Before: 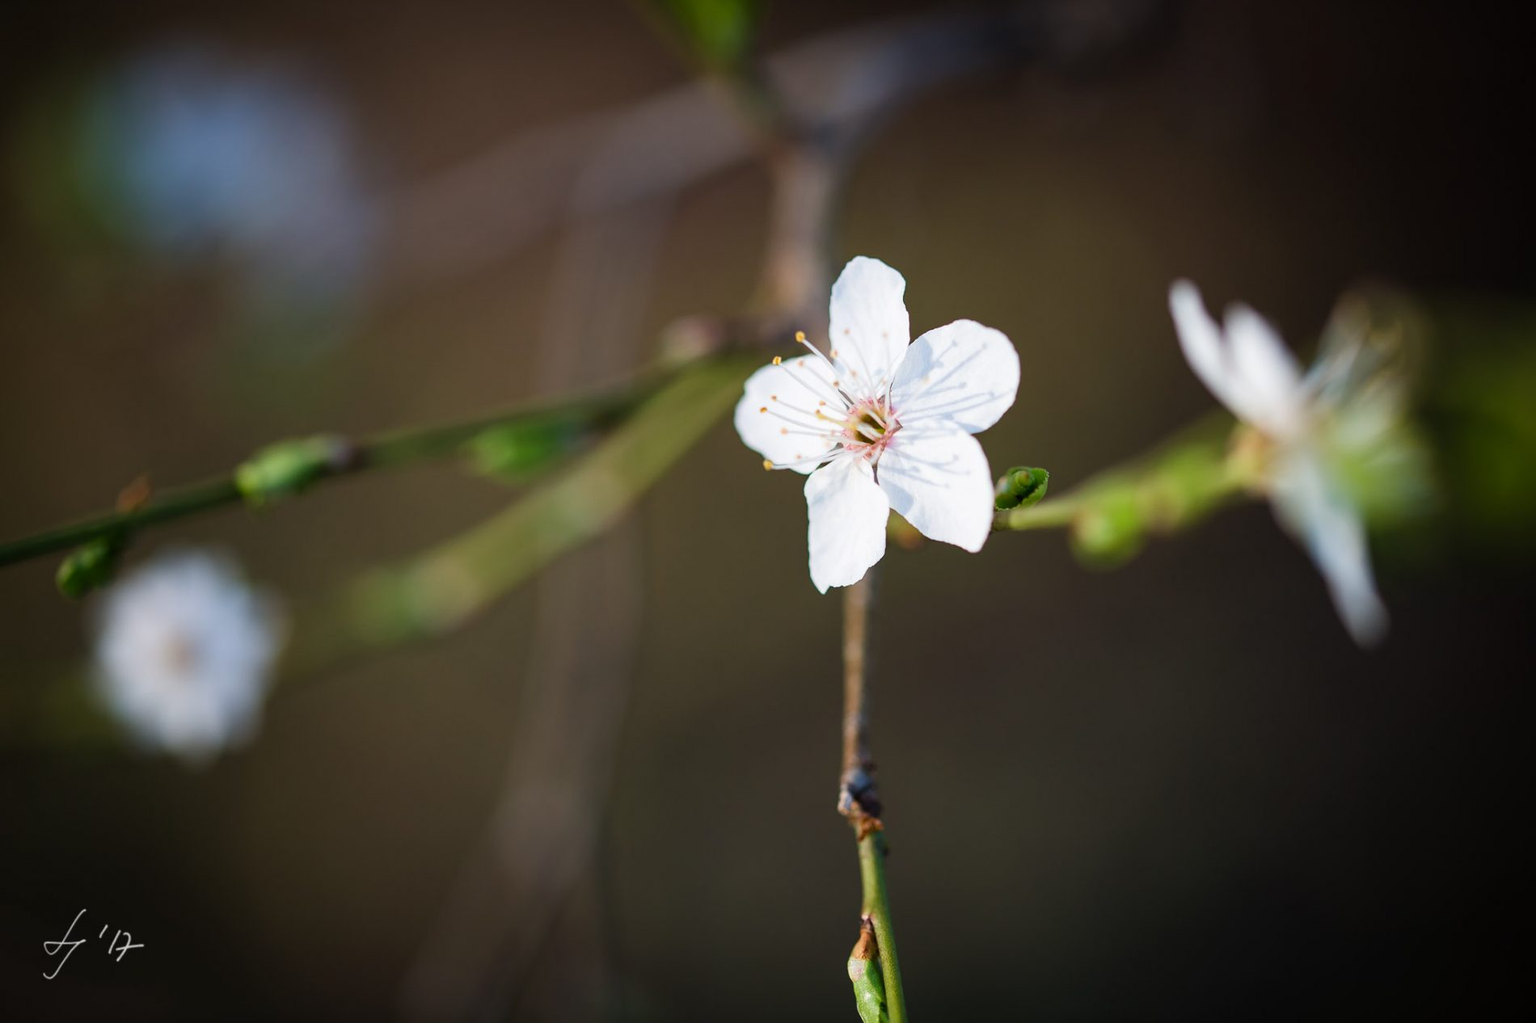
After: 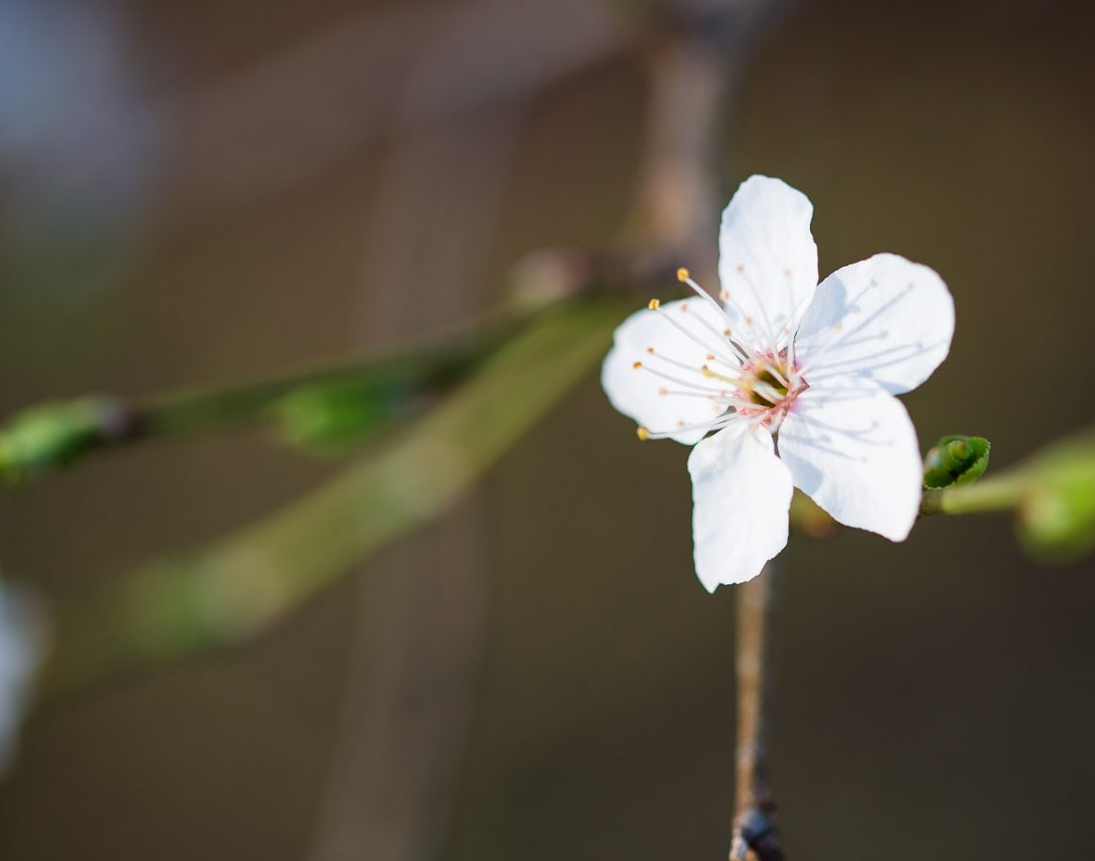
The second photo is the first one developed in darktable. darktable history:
crop: left 16.195%, top 11.278%, right 26.169%, bottom 20.663%
